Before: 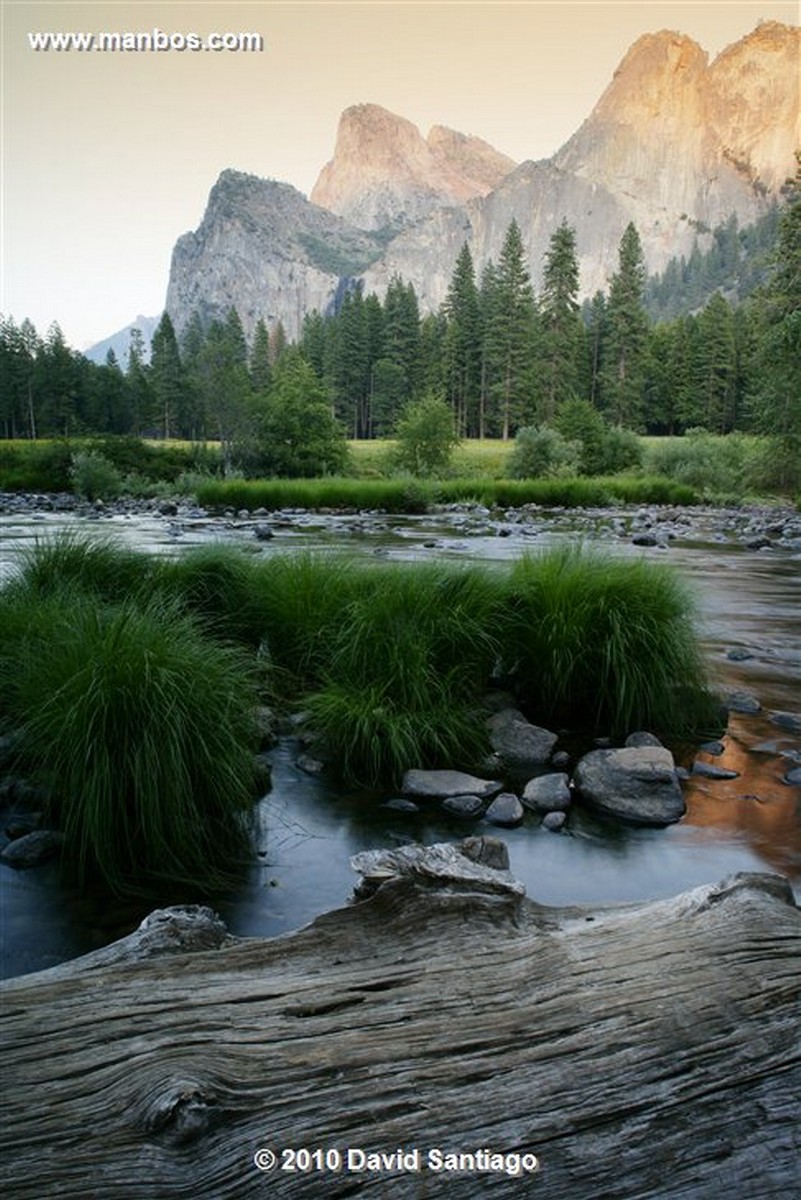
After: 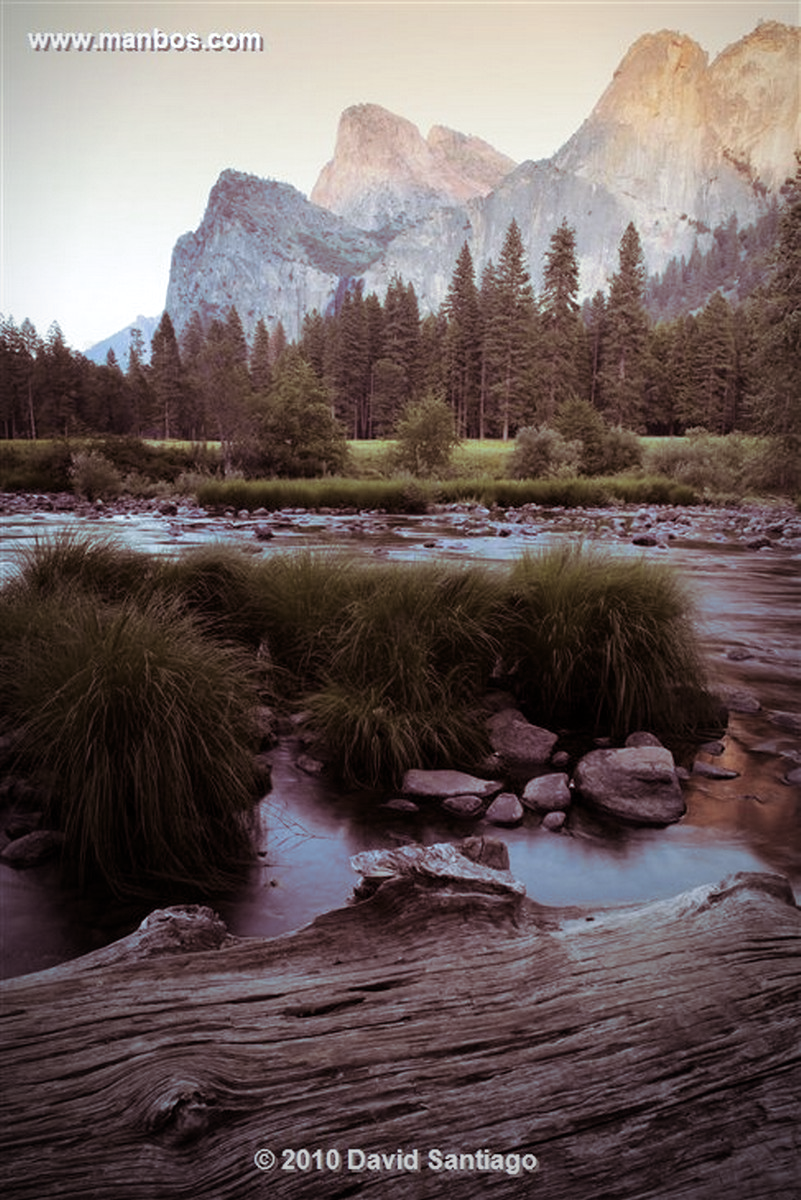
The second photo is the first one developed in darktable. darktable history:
color calibration: illuminant as shot in camera, x 0.358, y 0.373, temperature 4628.91 K
split-toning: on, module defaults
vignetting: fall-off start 72.14%, fall-off radius 108.07%, brightness -0.713, saturation -0.488, center (-0.054, -0.359), width/height ratio 0.729
